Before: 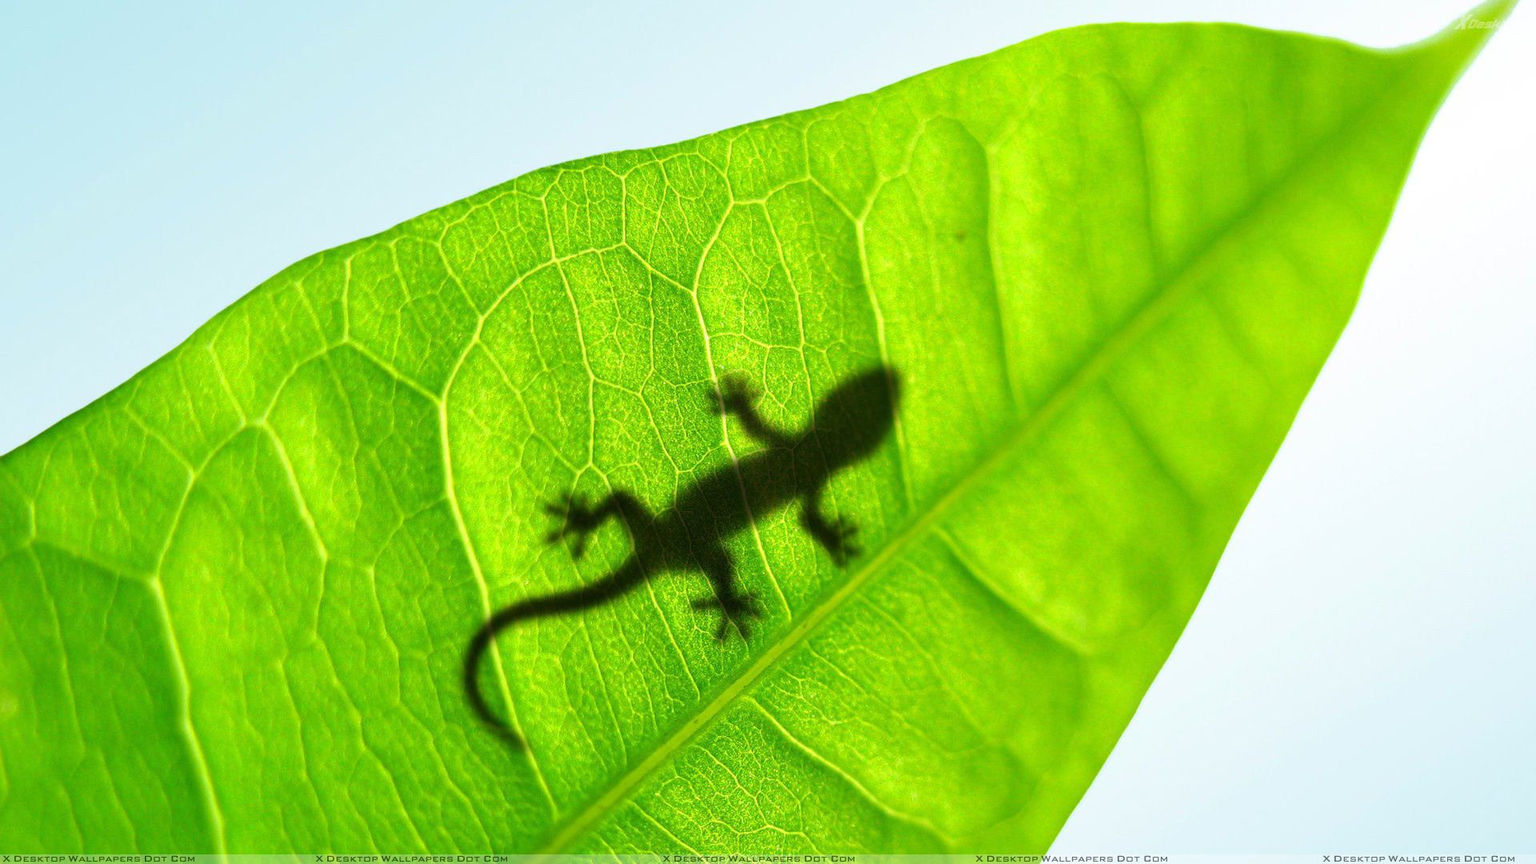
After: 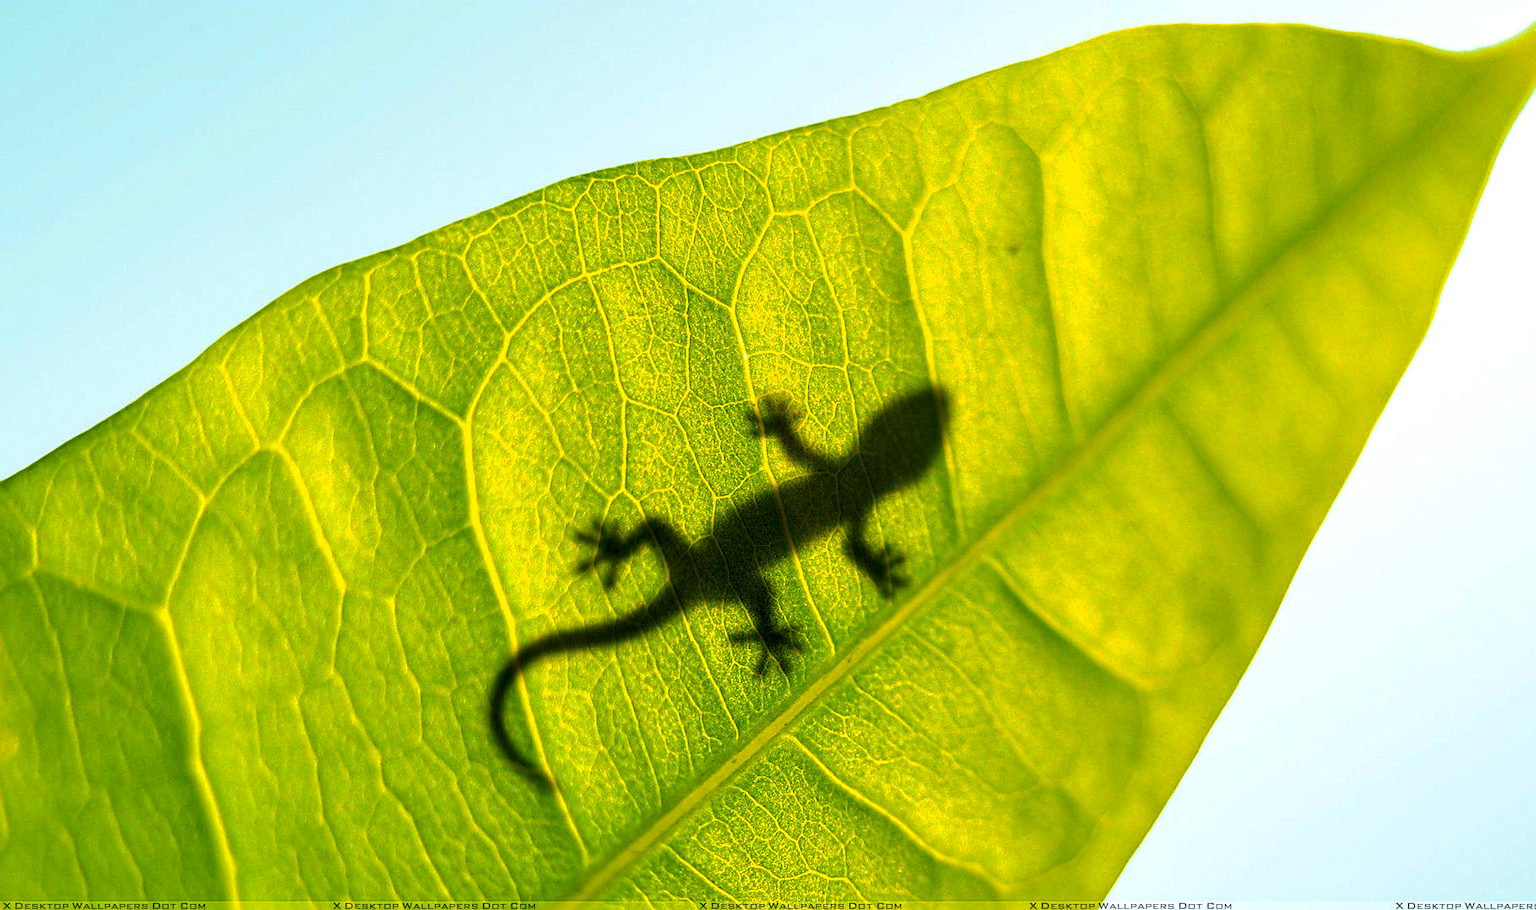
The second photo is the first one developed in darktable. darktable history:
crop and rotate: right 5.167%
color zones: curves: ch1 [(0.239, 0.552) (0.75, 0.5)]; ch2 [(0.25, 0.462) (0.749, 0.457)], mix 25.94%
sharpen: on, module defaults
local contrast: detail 130%
color balance rgb: perceptual saturation grading › global saturation 25%, global vibrance 20%
